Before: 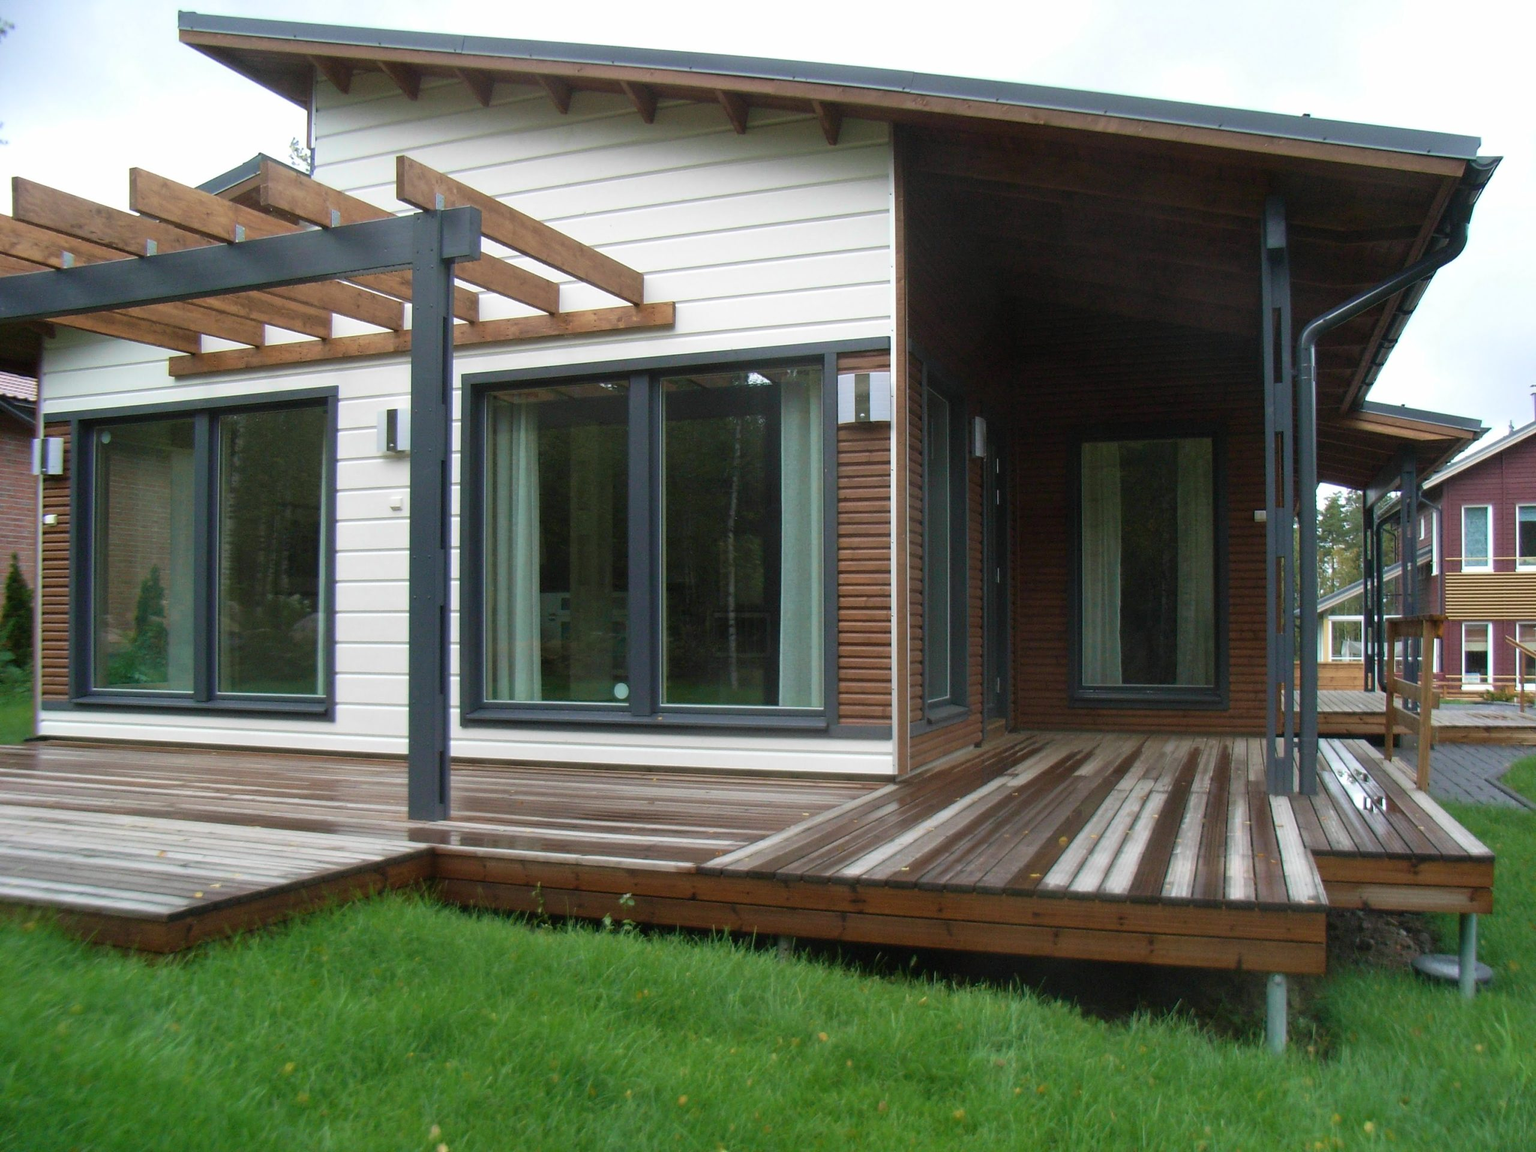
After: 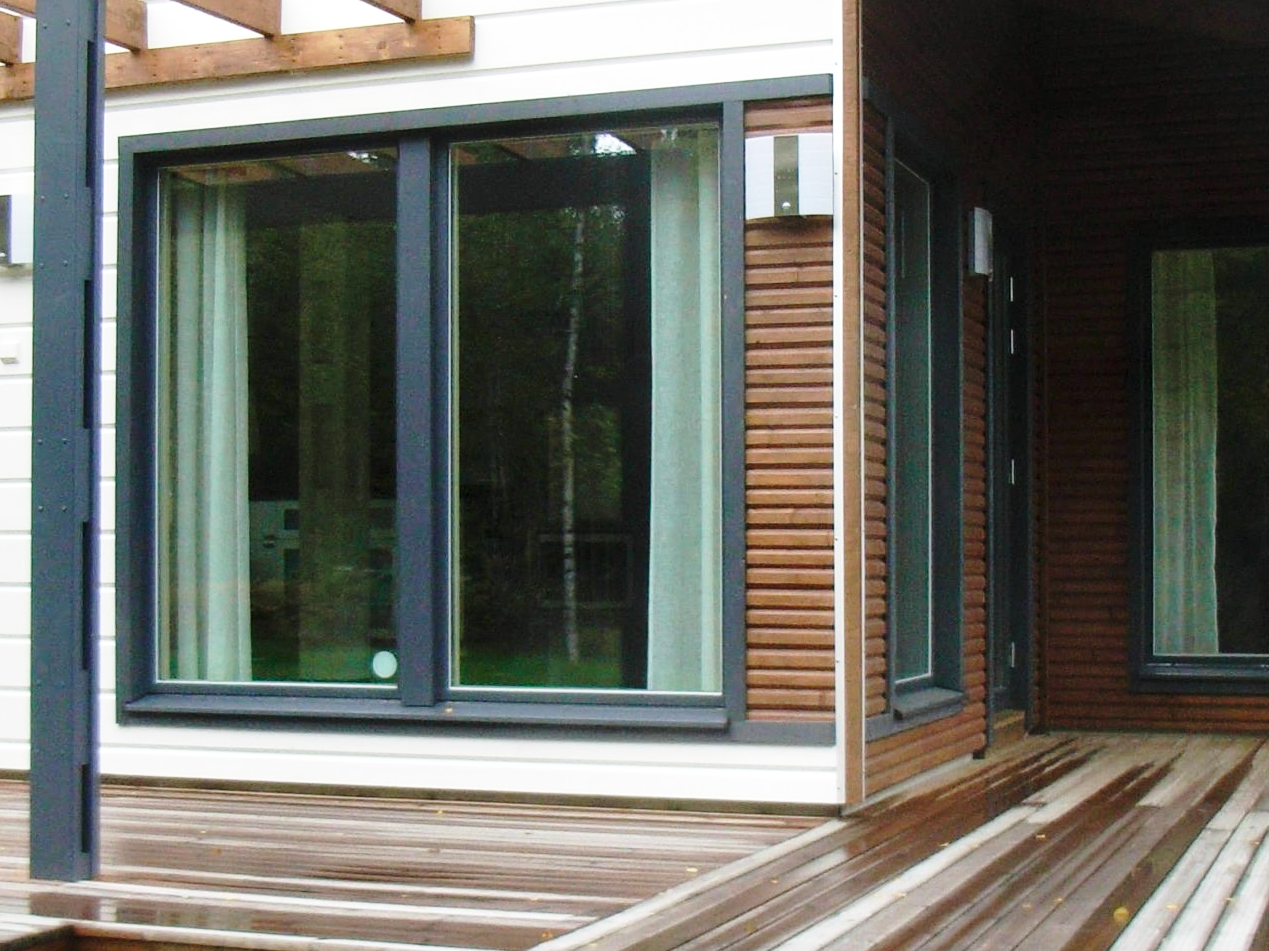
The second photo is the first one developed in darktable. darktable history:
crop: left 25.44%, top 25.369%, right 24.974%, bottom 25.073%
base curve: curves: ch0 [(0, 0) (0.028, 0.03) (0.121, 0.232) (0.46, 0.748) (0.859, 0.968) (1, 1)], preserve colors none
local contrast: mode bilateral grid, contrast 19, coarseness 50, detail 119%, midtone range 0.2
